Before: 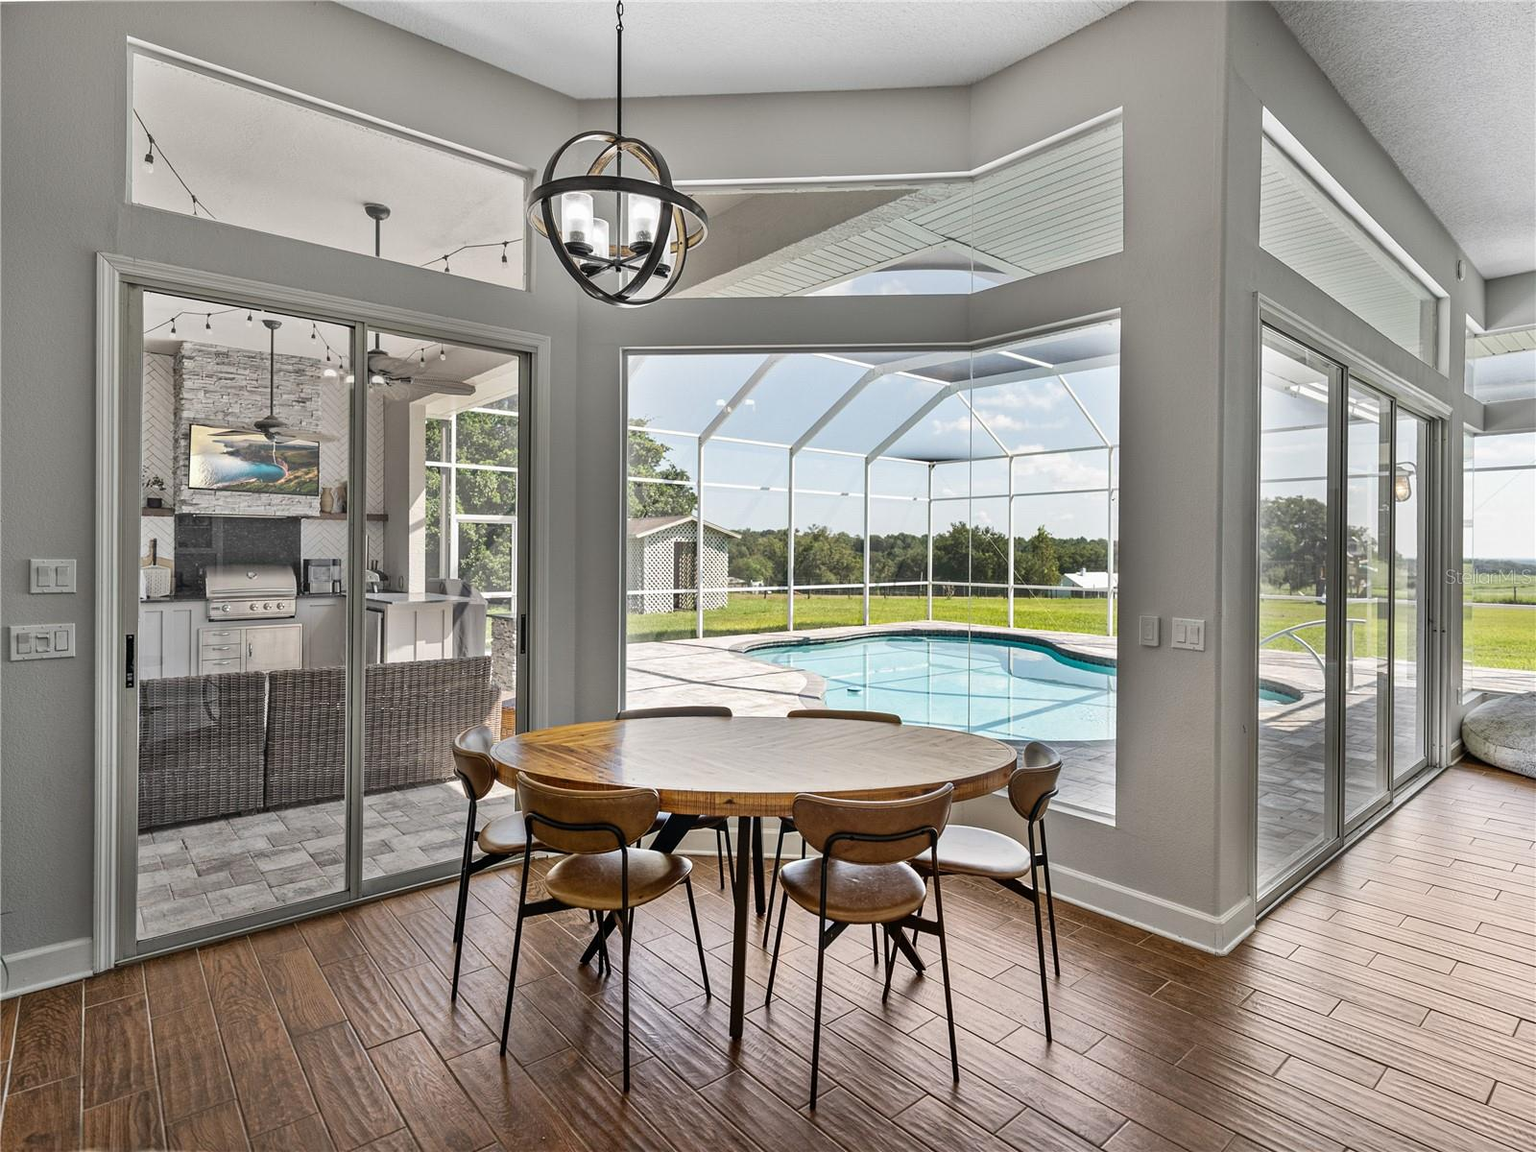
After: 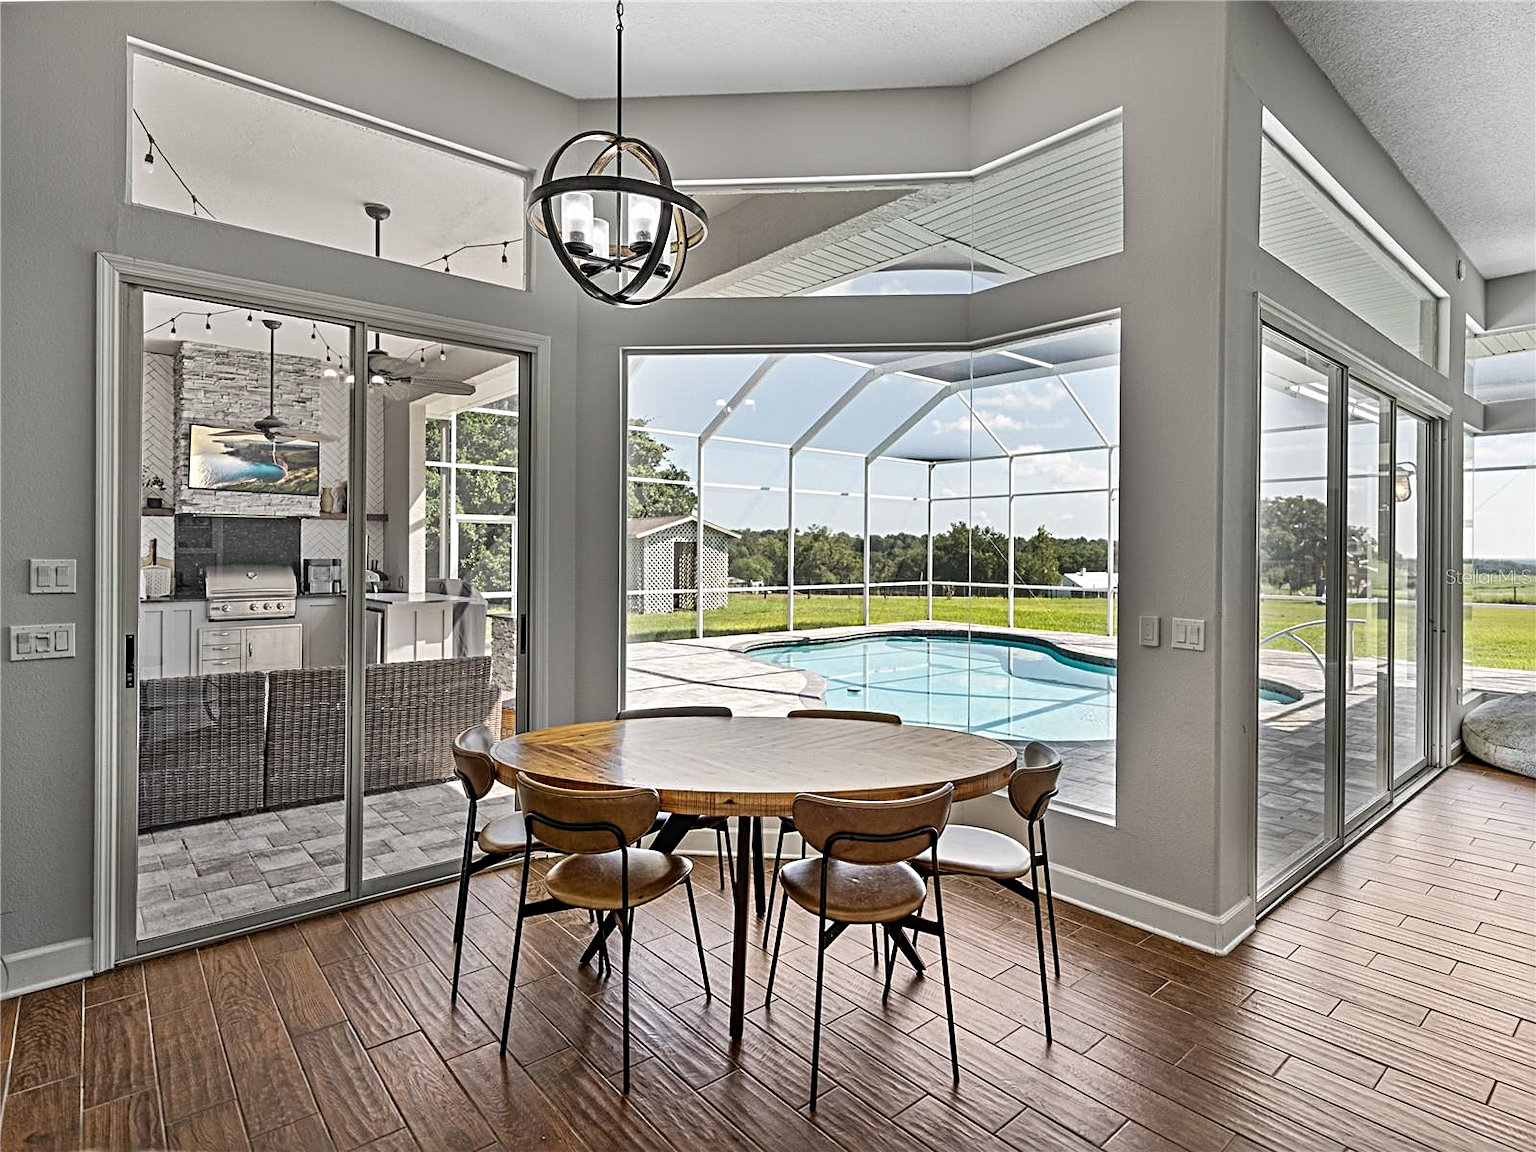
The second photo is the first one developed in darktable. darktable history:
sharpen: radius 3.988
